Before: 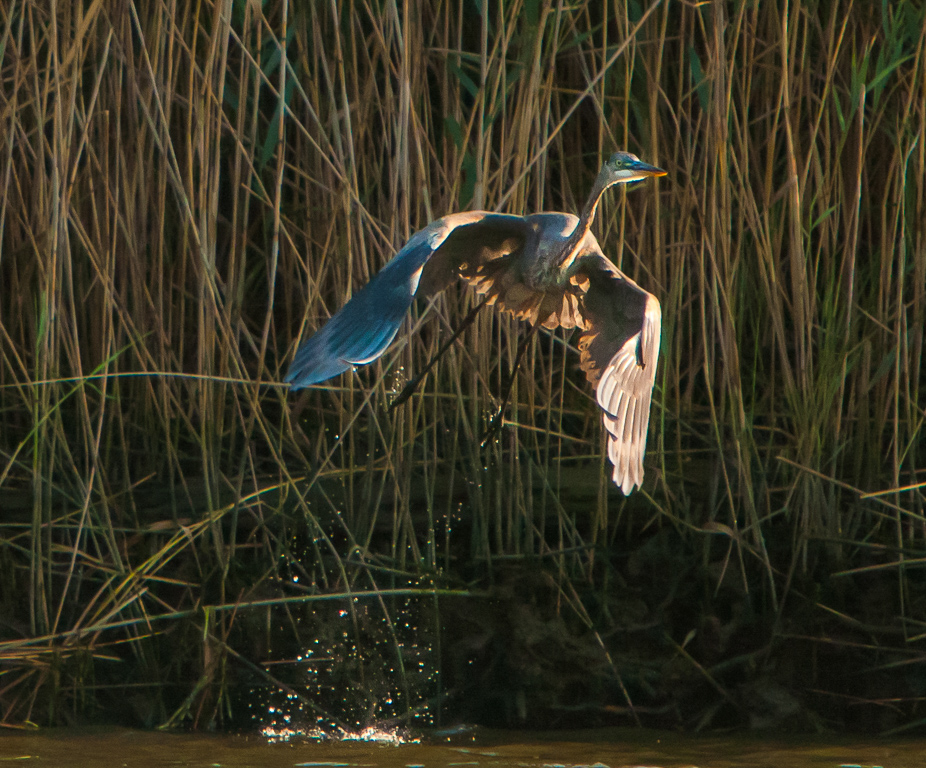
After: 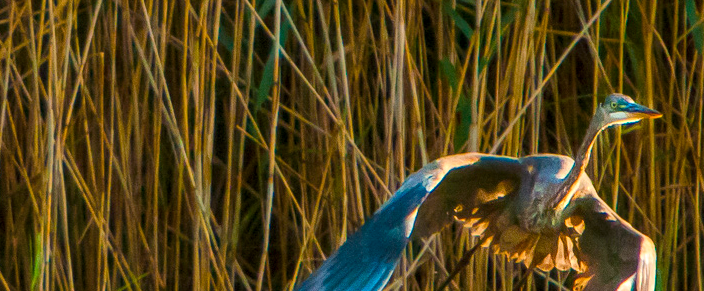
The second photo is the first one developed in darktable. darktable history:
crop: left 0.578%, top 7.64%, right 23.297%, bottom 54.413%
local contrast: detail 130%
shadows and highlights: shadows 39.45, highlights -52.25, low approximation 0.01, soften with gaussian
color balance rgb: power › luminance 1.081%, power › chroma 0.424%, power › hue 36.68°, perceptual saturation grading › global saturation 35.059%, perceptual saturation grading › highlights -24.833%, perceptual saturation grading › shadows 49.716%, global vibrance 20%
